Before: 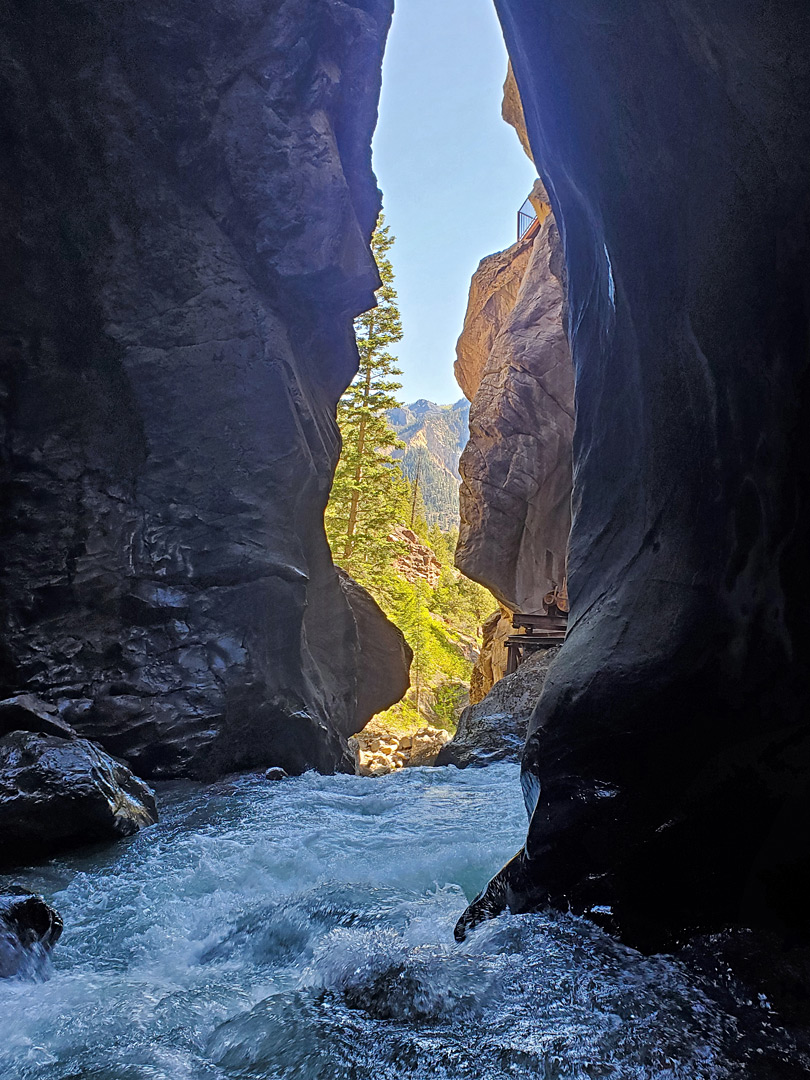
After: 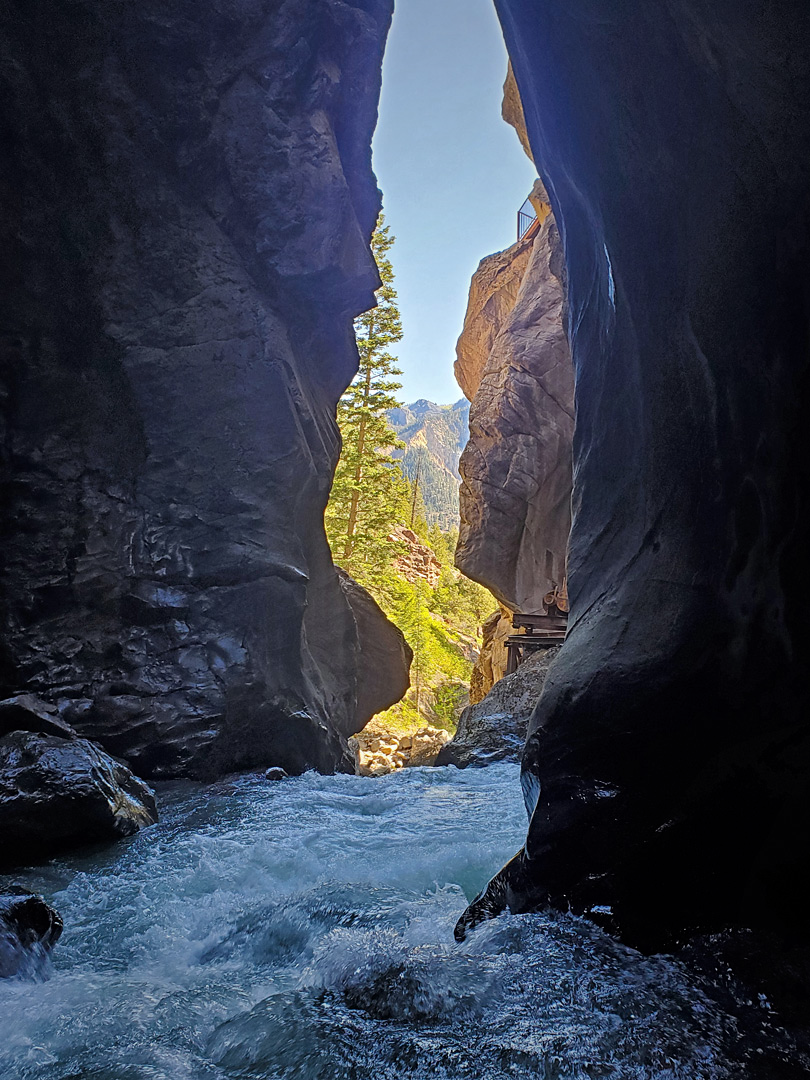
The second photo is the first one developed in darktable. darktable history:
vignetting: fall-off start 34.15%, fall-off radius 64.31%, brightness -0.389, saturation 0.011, width/height ratio 0.961
